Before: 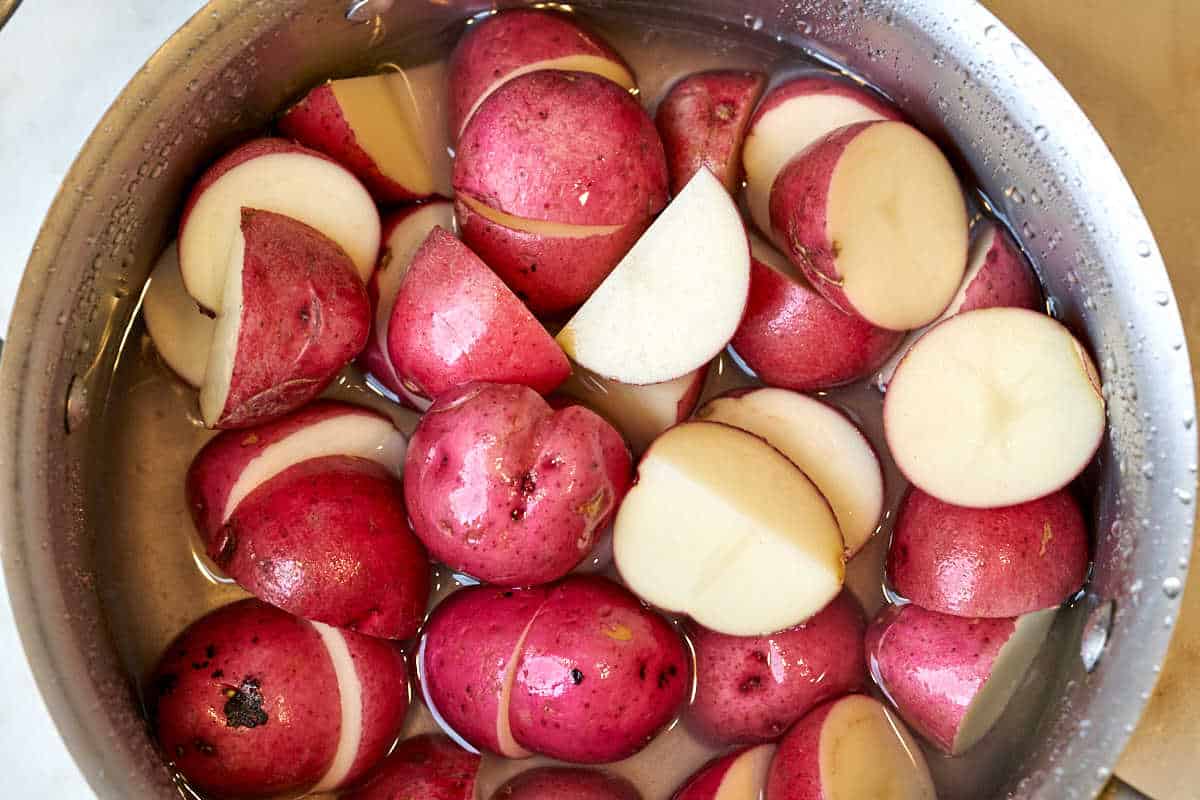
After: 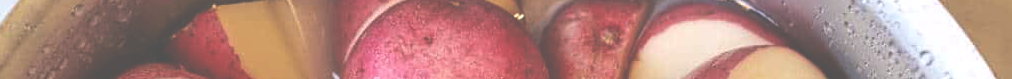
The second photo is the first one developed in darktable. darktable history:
exposure: black level correction -0.087, compensate highlight preservation false
white balance: red 1.009, blue 1.027
crop and rotate: left 9.644%, top 9.491%, right 6.021%, bottom 80.509%
